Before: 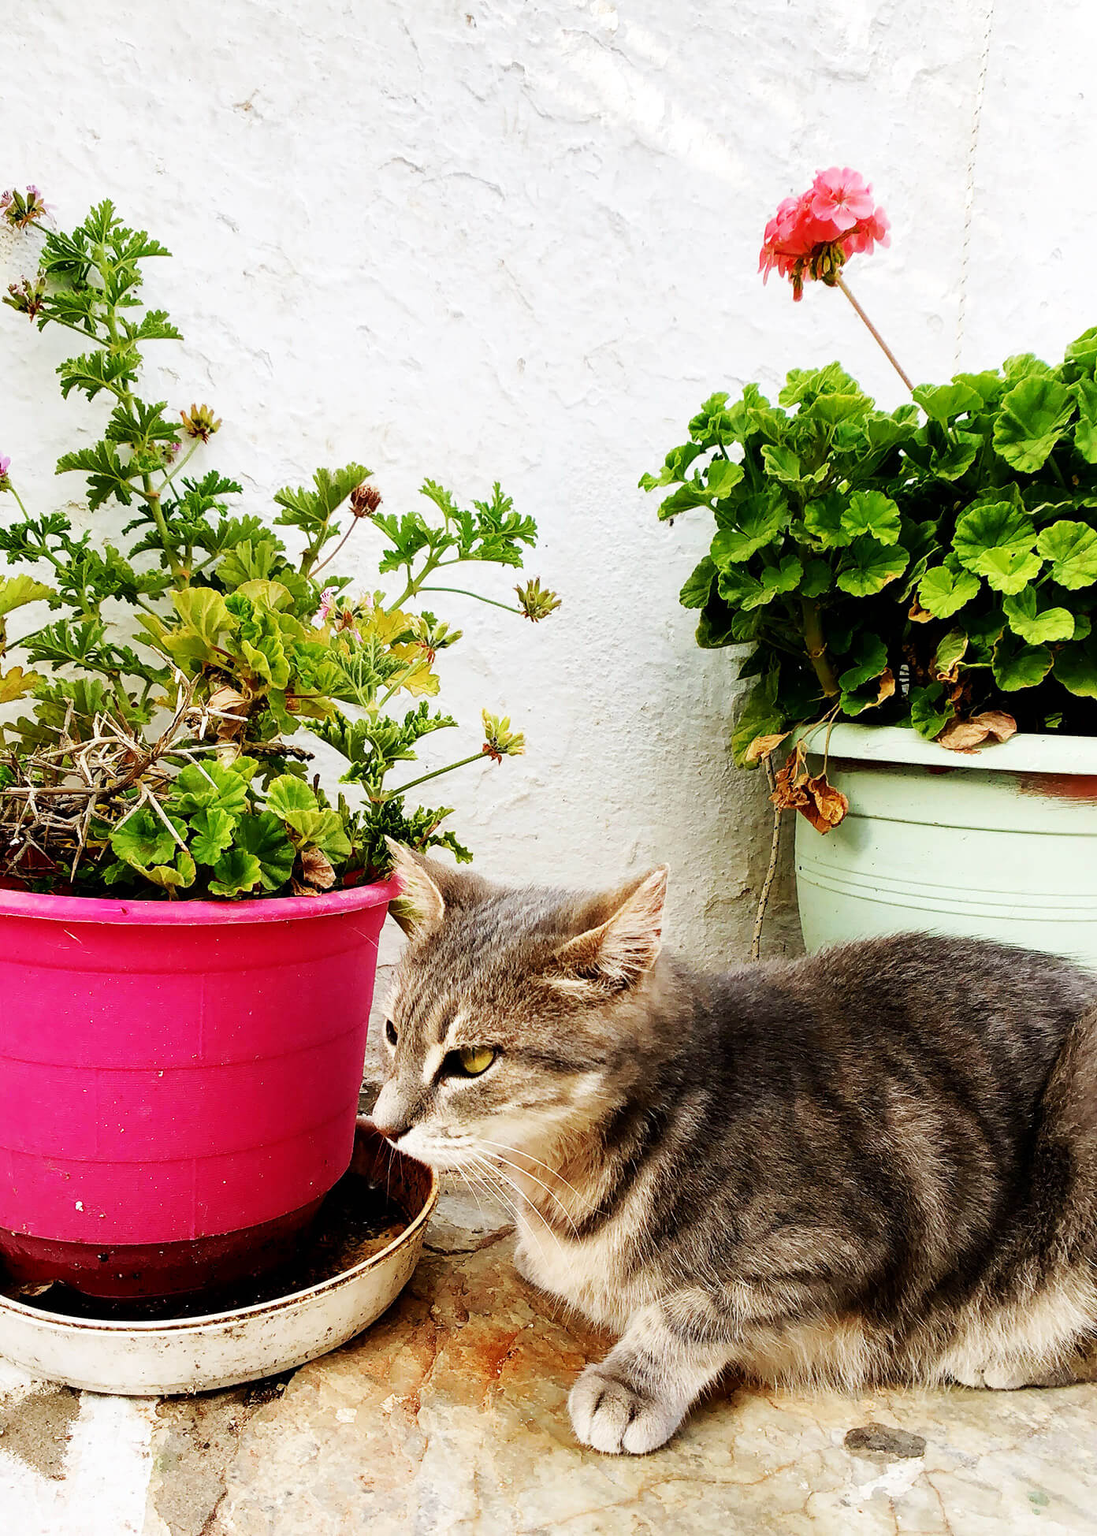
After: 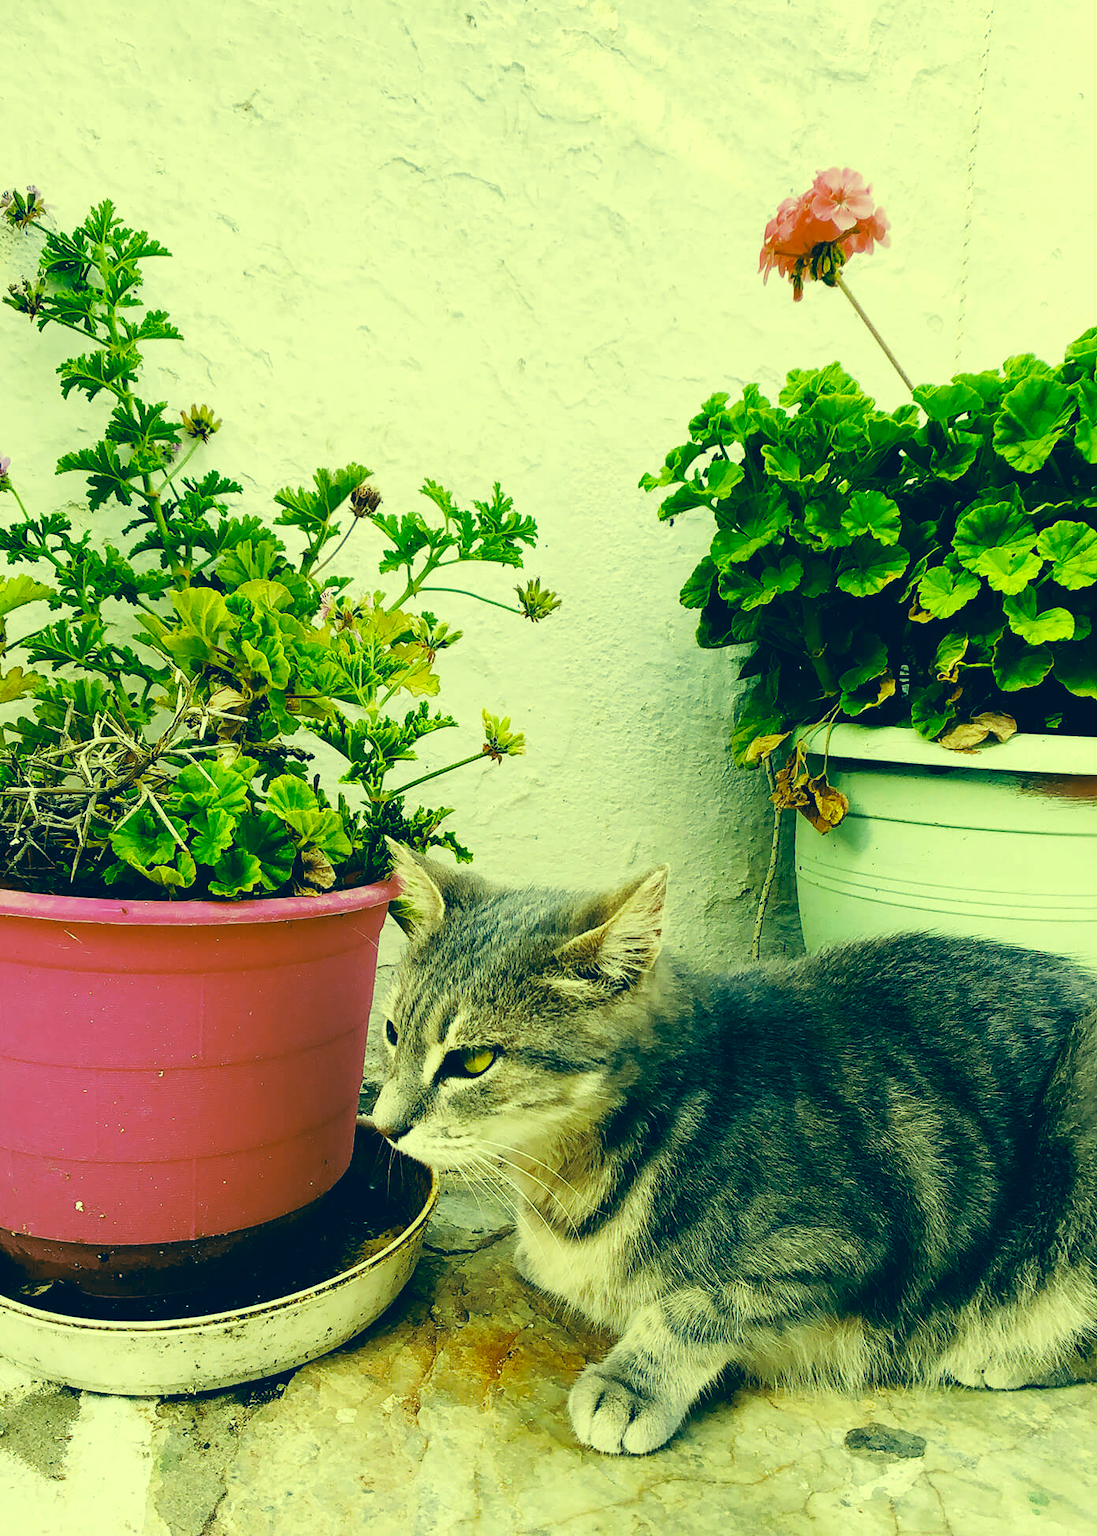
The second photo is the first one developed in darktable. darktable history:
color correction: highlights a* -15.59, highlights b* 39.89, shadows a* -39.51, shadows b* -25.95
